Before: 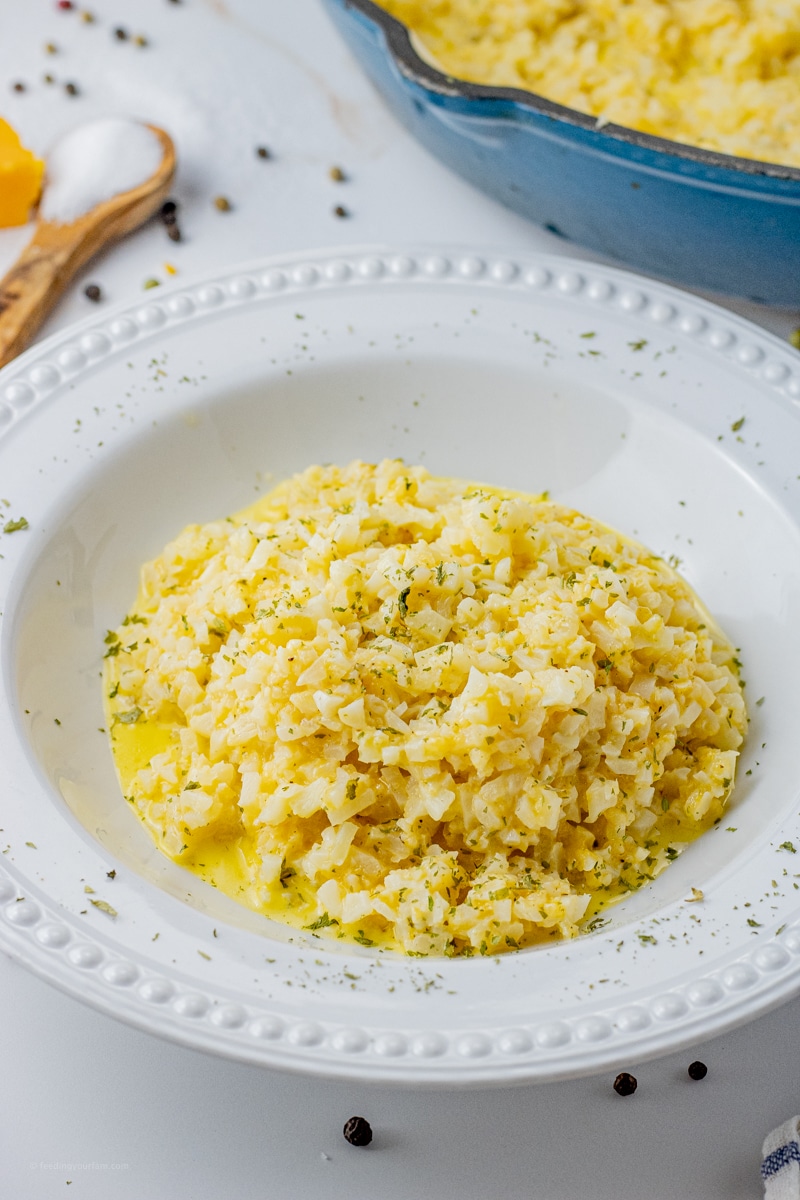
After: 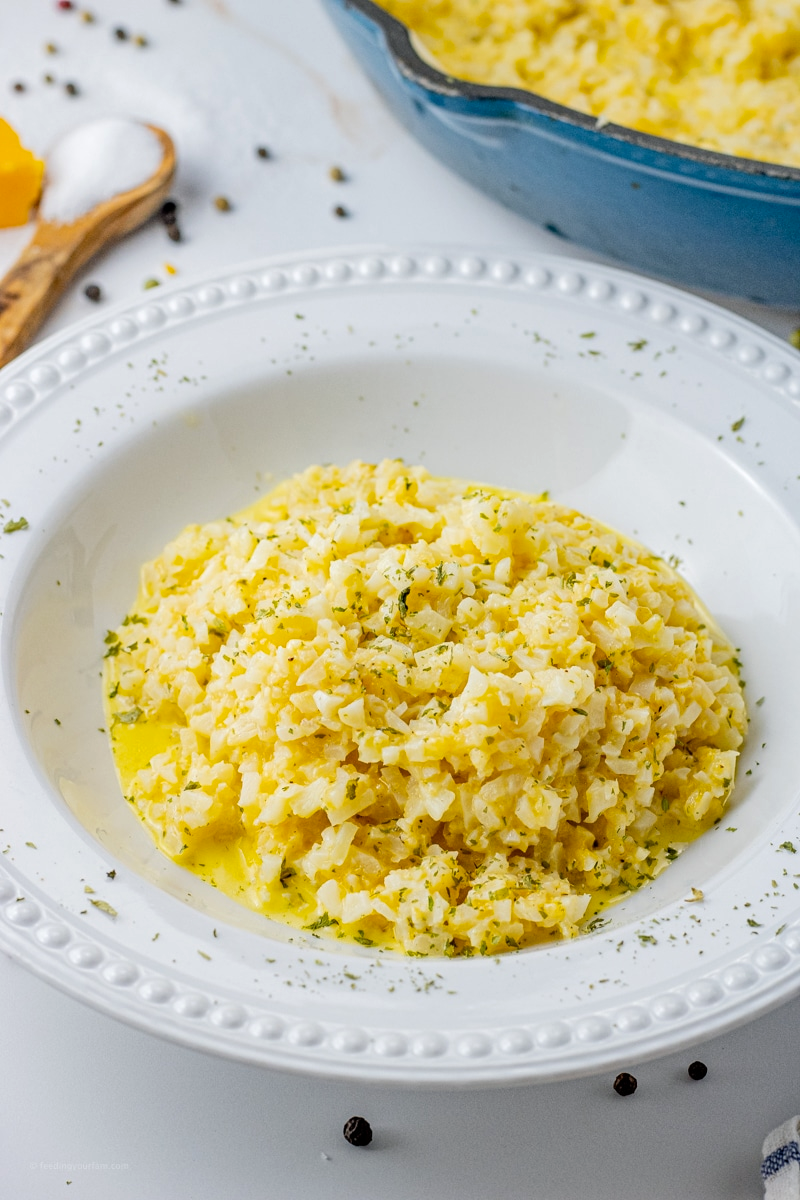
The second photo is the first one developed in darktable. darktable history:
color balance rgb: shadows lift › luminance -4.724%, shadows lift › chroma 1.201%, shadows lift › hue 218.89°, linear chroma grading › shadows -7.192%, linear chroma grading › highlights -7.128%, linear chroma grading › global chroma -10.141%, linear chroma grading › mid-tones -7.569%, perceptual saturation grading › global saturation 30.908%, contrast 4.818%
